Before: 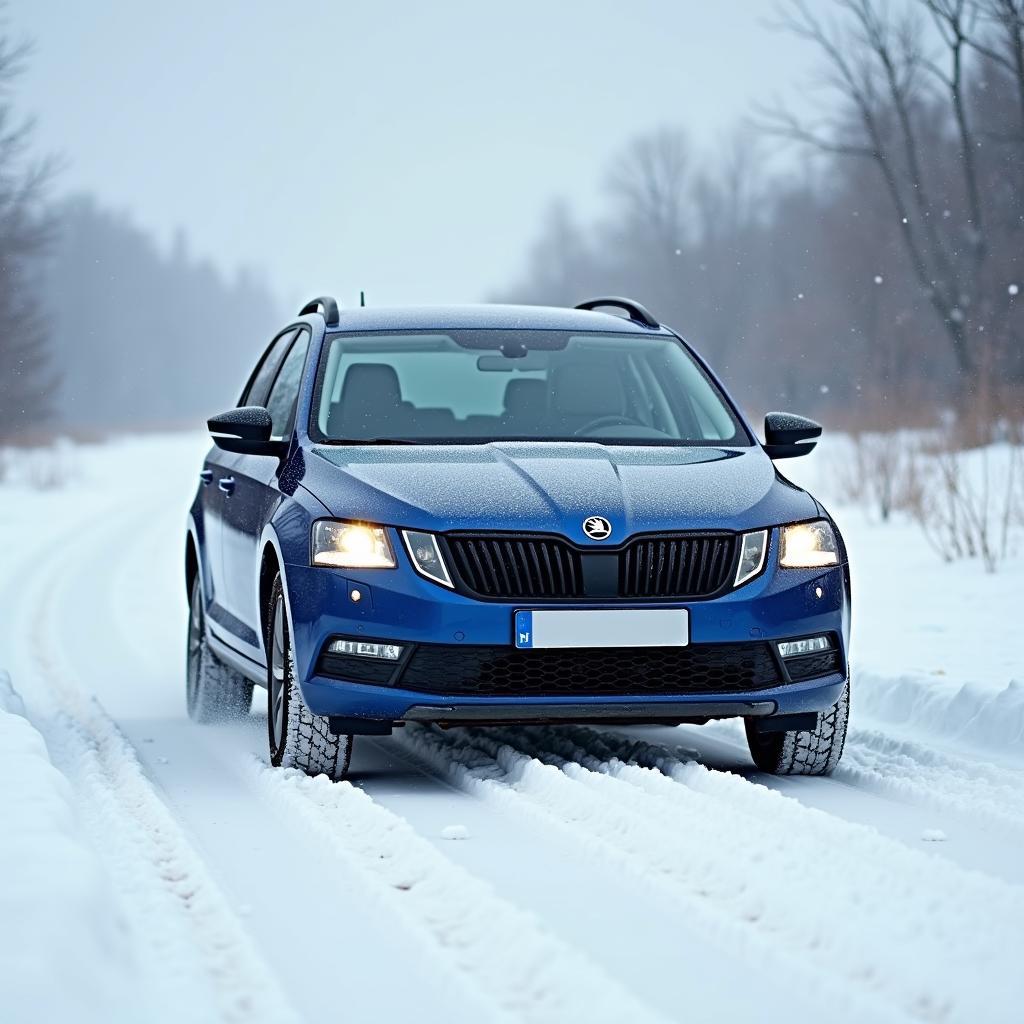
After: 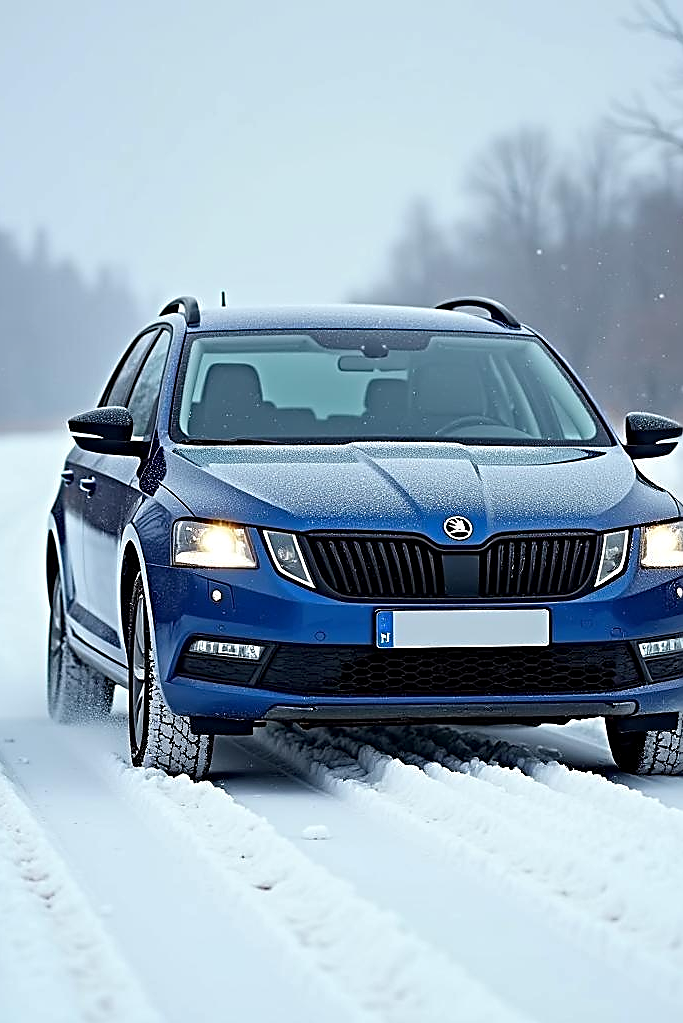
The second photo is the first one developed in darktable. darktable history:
local contrast: highlights 100%, shadows 102%, detail 119%, midtone range 0.2
sharpen: radius 1.426, amount 1.254, threshold 0.723
crop and rotate: left 13.604%, right 19.62%
